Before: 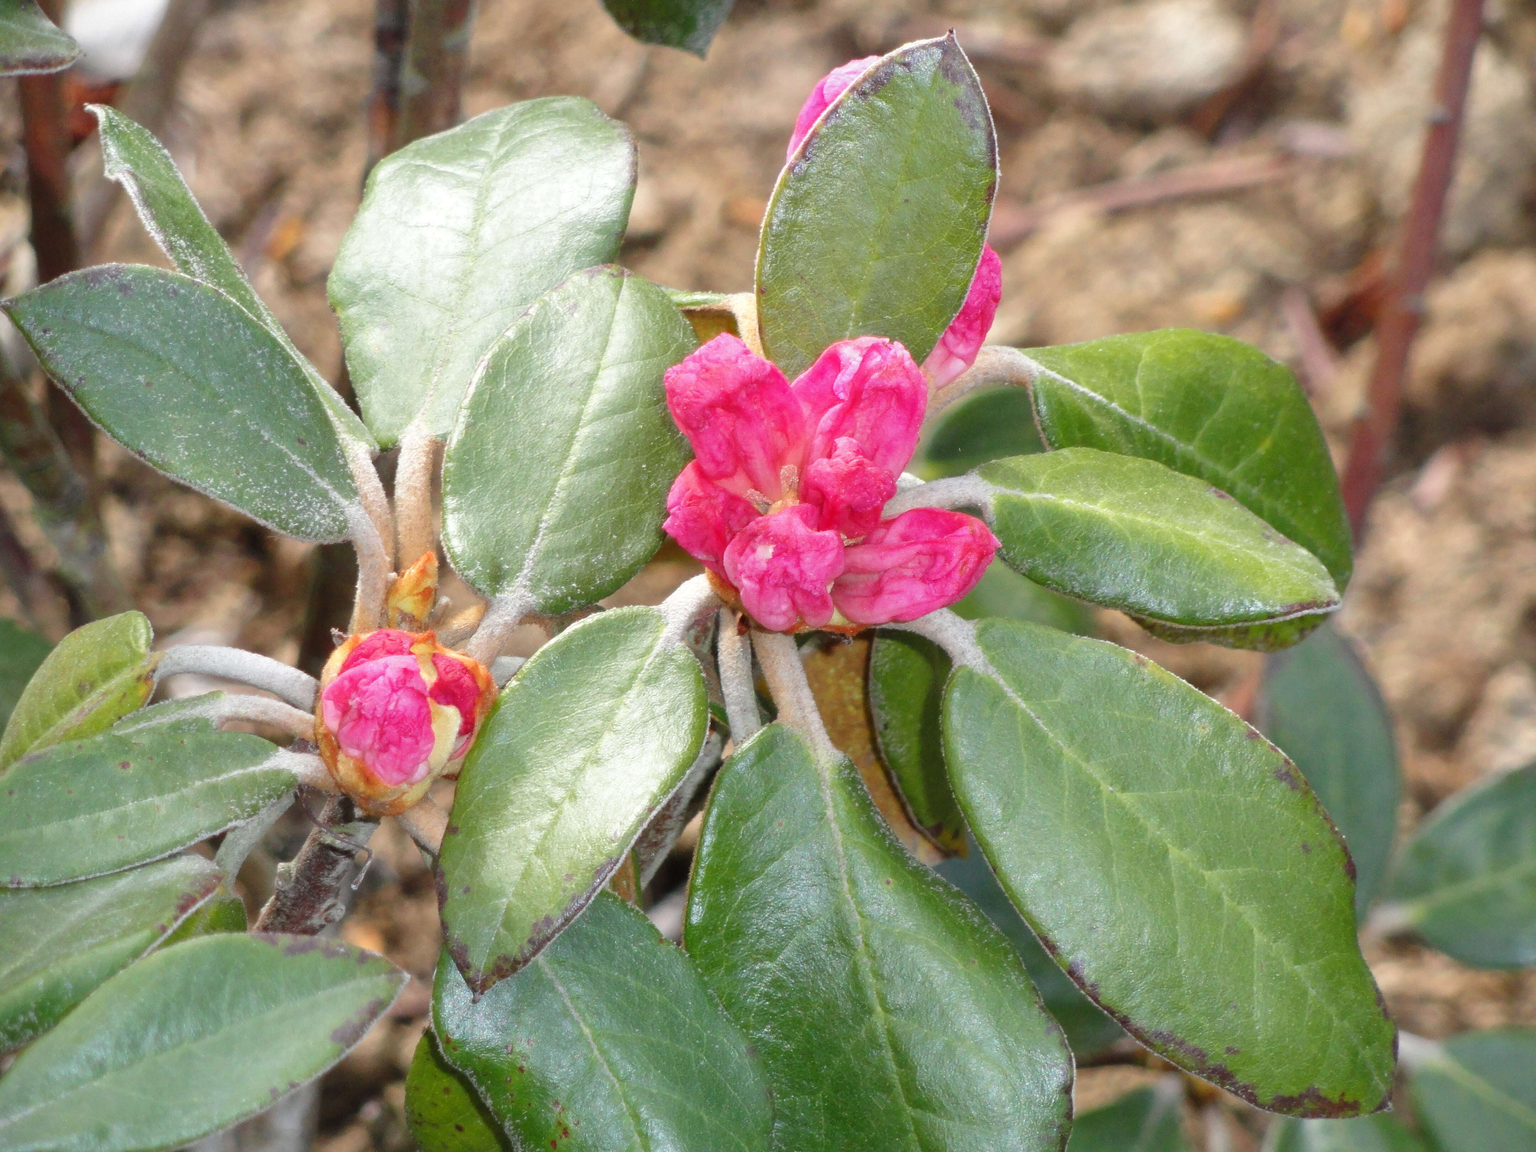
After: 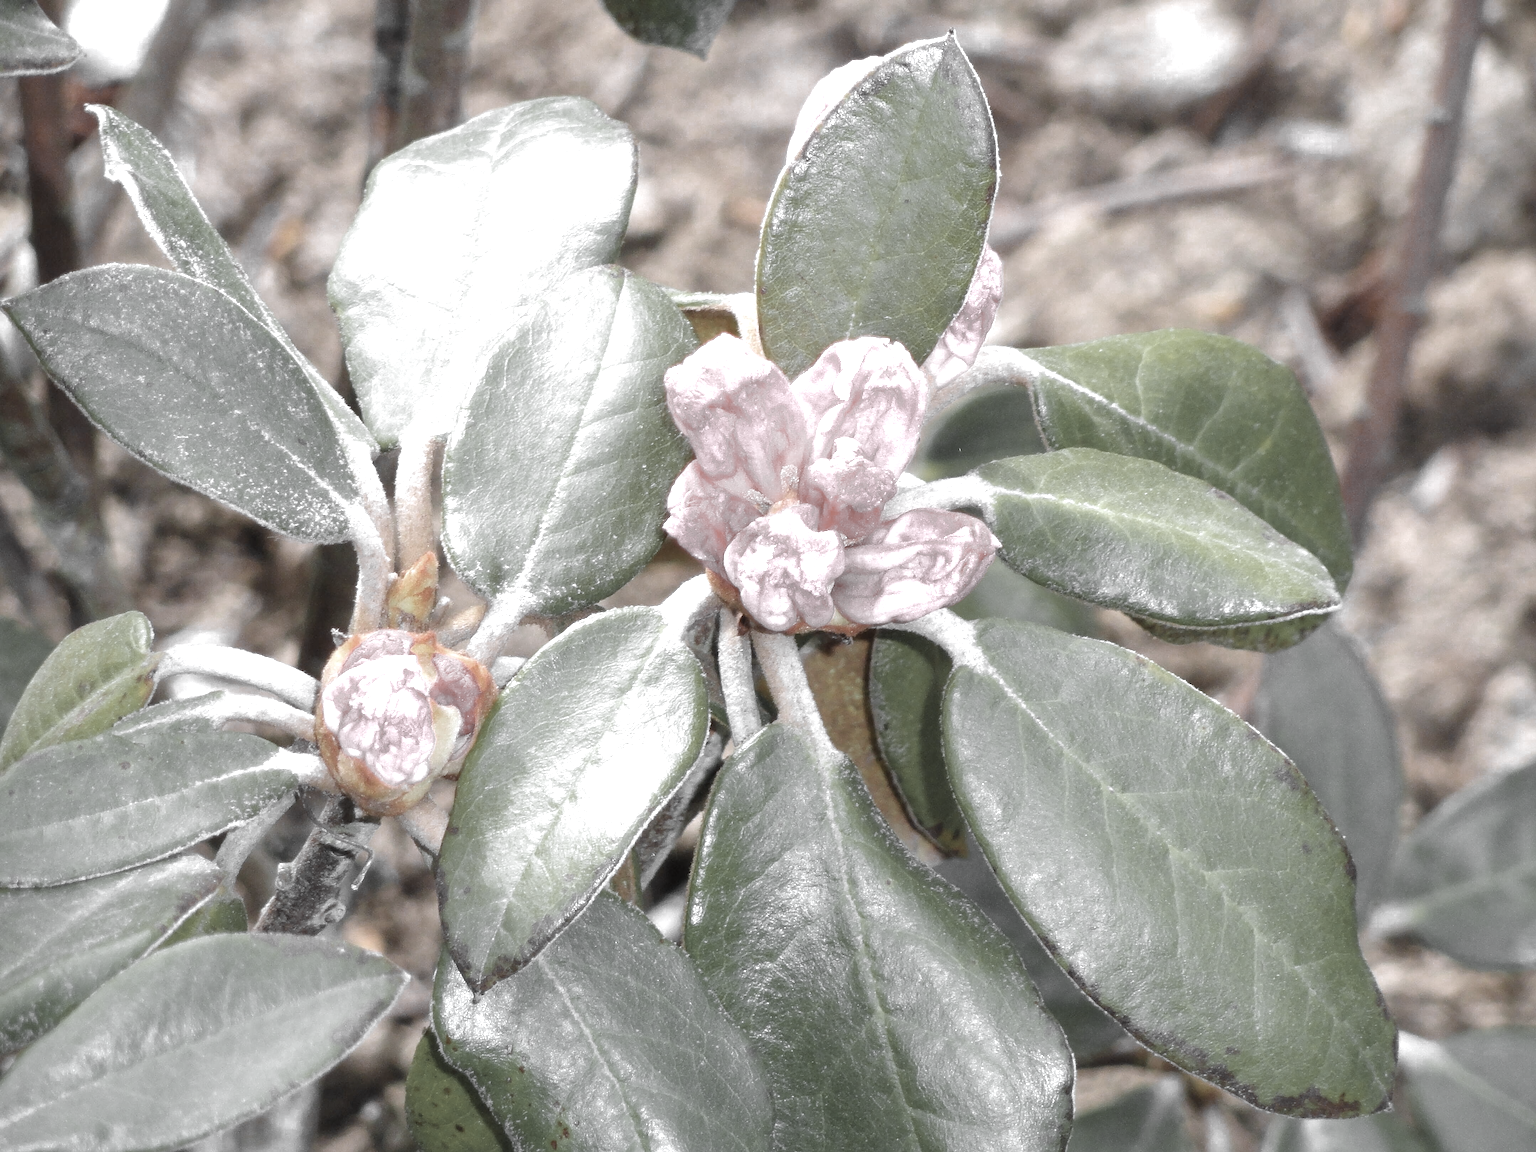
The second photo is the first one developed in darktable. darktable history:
color zones: curves: ch0 [(0, 0.613) (0.01, 0.613) (0.245, 0.448) (0.498, 0.529) (0.642, 0.665) (0.879, 0.777) (0.99, 0.613)]; ch1 [(0, 0.035) (0.121, 0.189) (0.259, 0.197) (0.415, 0.061) (0.589, 0.022) (0.732, 0.022) (0.857, 0.026) (0.991, 0.053)]
white balance: red 0.967, blue 1.119, emerald 0.756
exposure: black level correction 0, exposure 0.7 EV, compensate exposure bias true, compensate highlight preservation false
sharpen: amount 0.2
